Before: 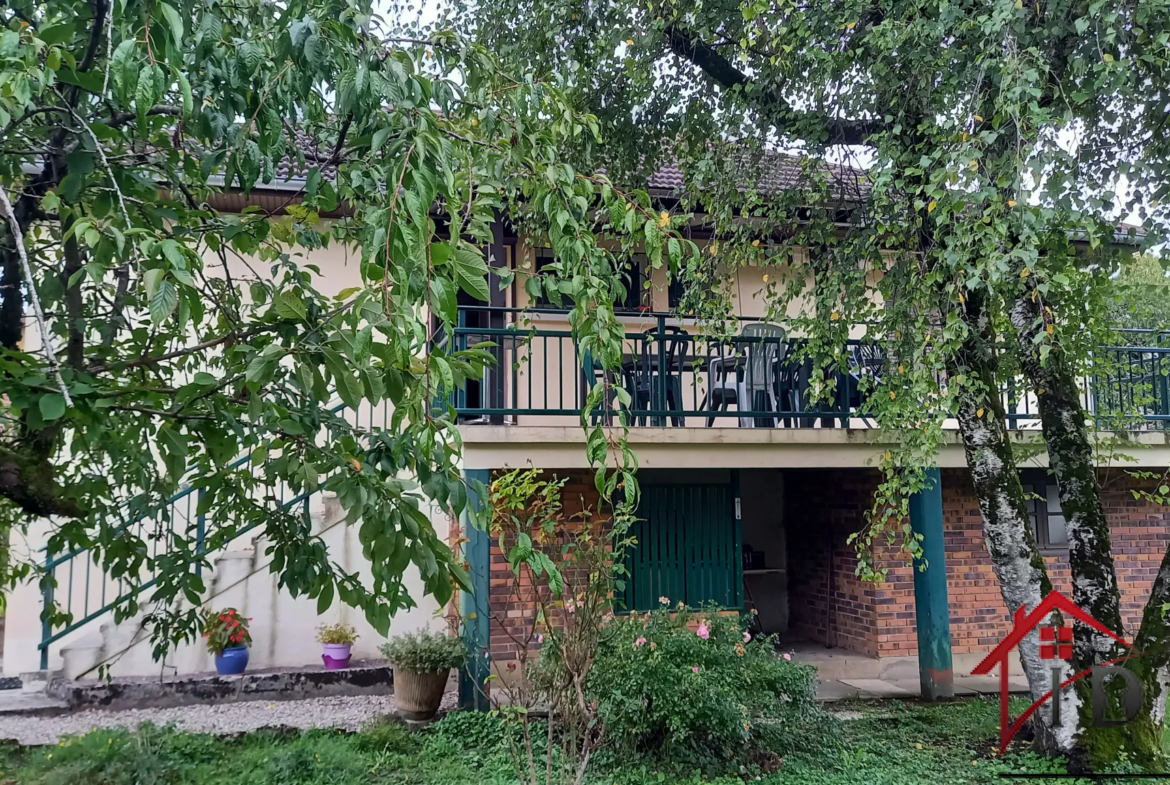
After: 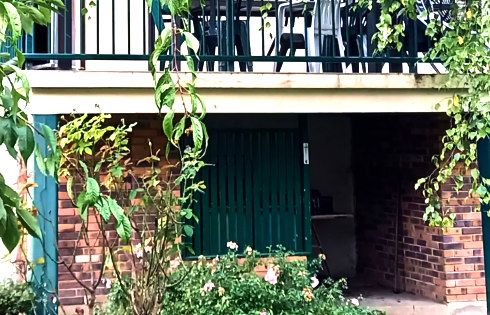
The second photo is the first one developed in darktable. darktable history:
crop: left 36.998%, top 45.25%, right 20.592%, bottom 13.768%
velvia: on, module defaults
exposure: black level correction 0, exposure 0.688 EV, compensate highlight preservation false
tone equalizer: -8 EV -1.05 EV, -7 EV -1 EV, -6 EV -0.905 EV, -5 EV -0.597 EV, -3 EV 0.593 EV, -2 EV 0.861 EV, -1 EV 1 EV, +0 EV 1.08 EV, edges refinement/feathering 500, mask exposure compensation -1.57 EV, preserve details no
